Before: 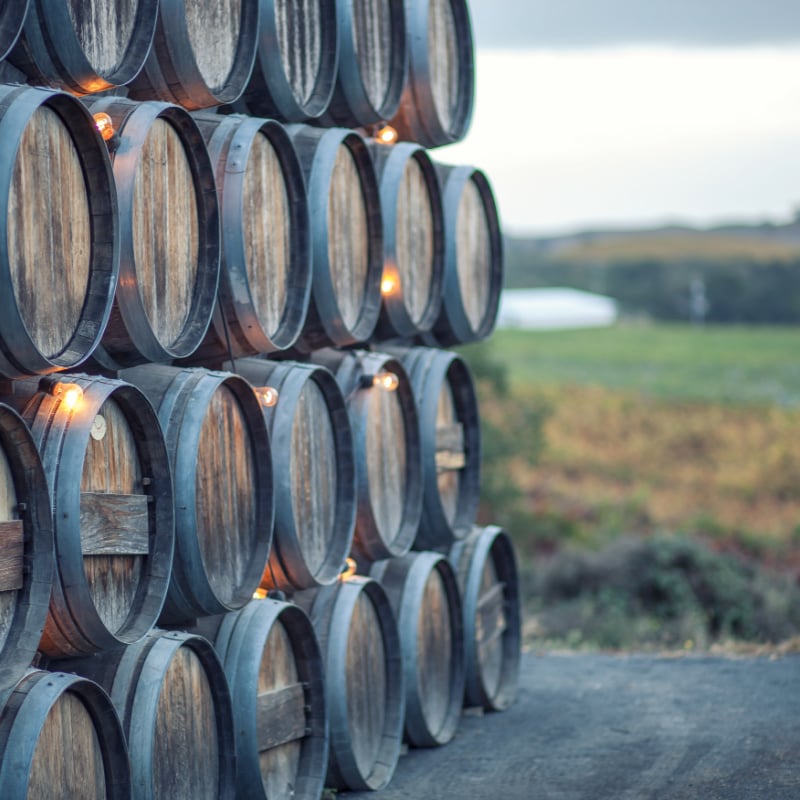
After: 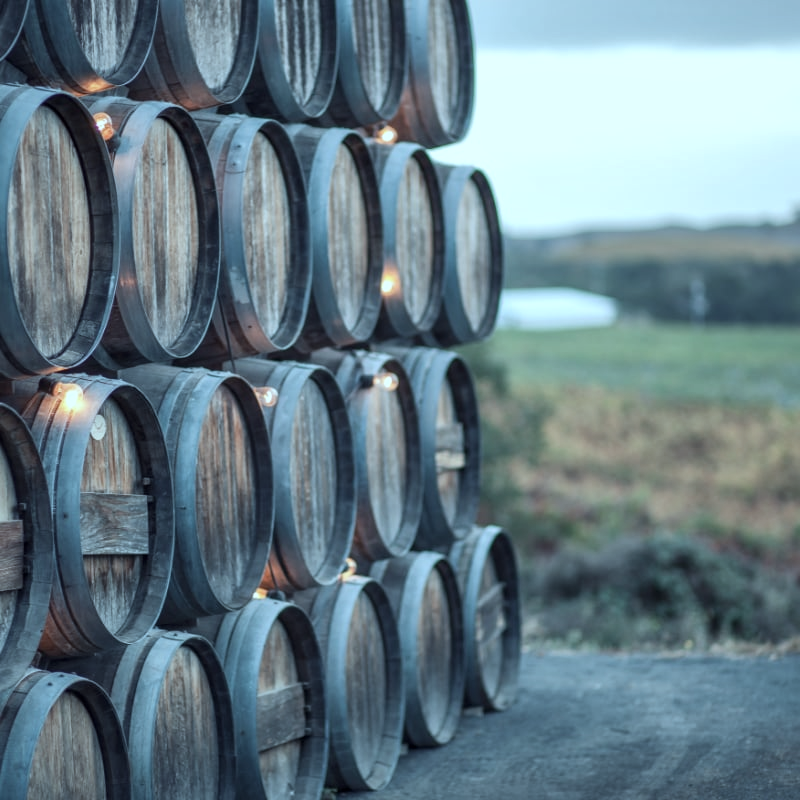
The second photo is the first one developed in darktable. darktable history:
color correction: highlights a* -12.86, highlights b* -17.86, saturation 0.696
local contrast: mode bilateral grid, contrast 20, coarseness 49, detail 119%, midtone range 0.2
